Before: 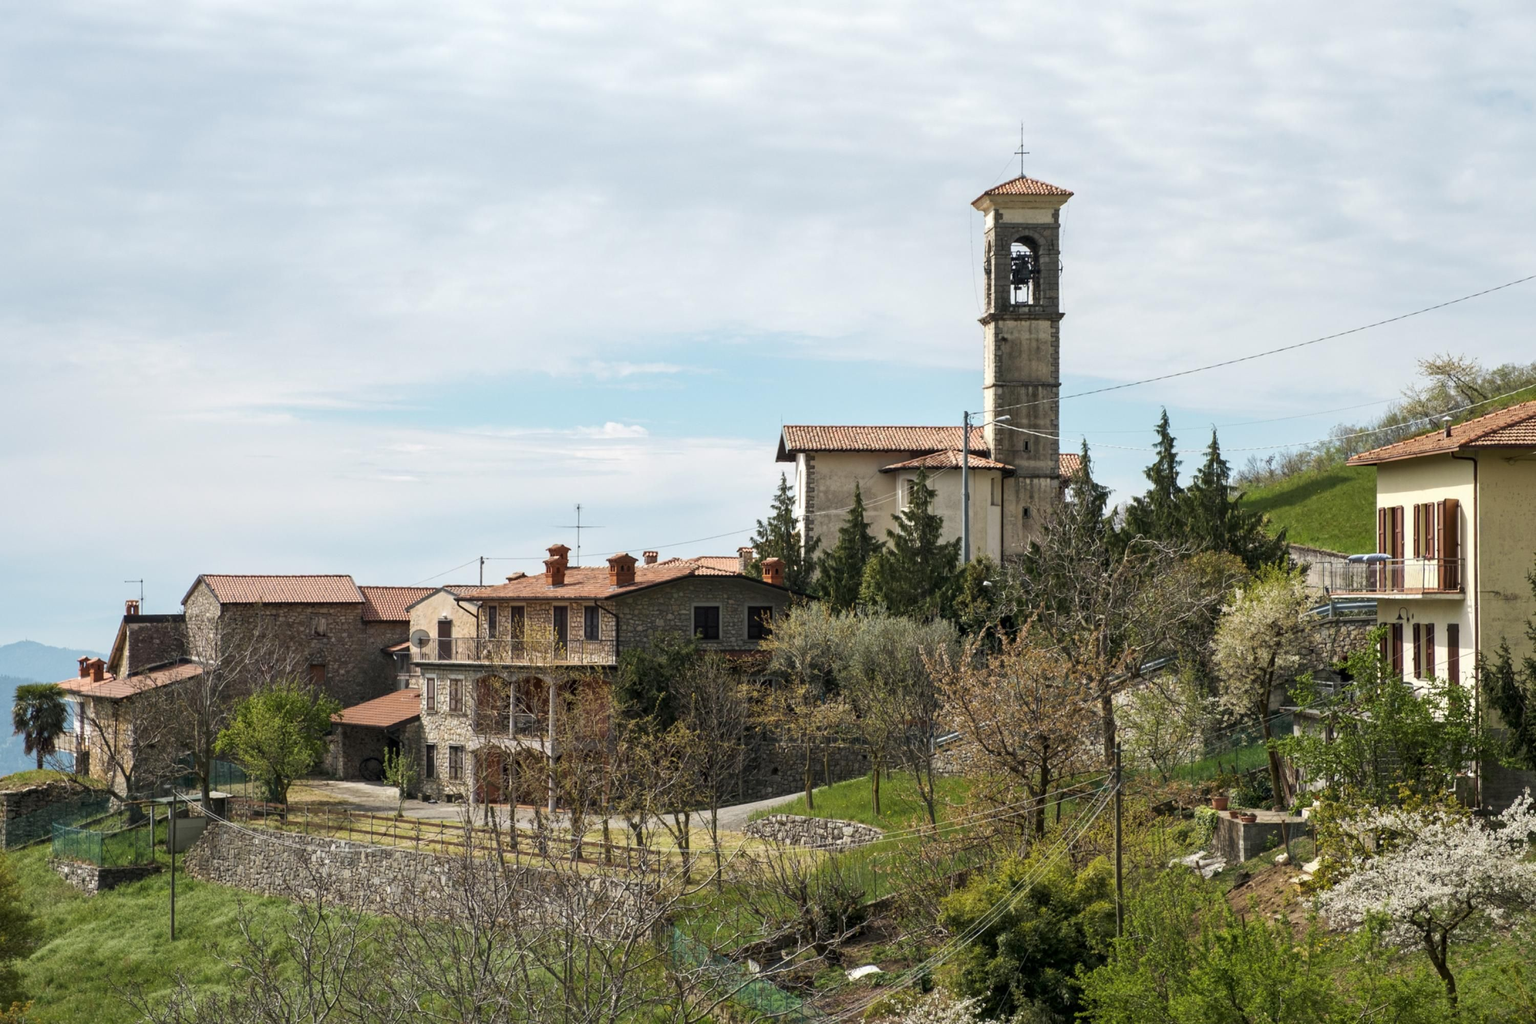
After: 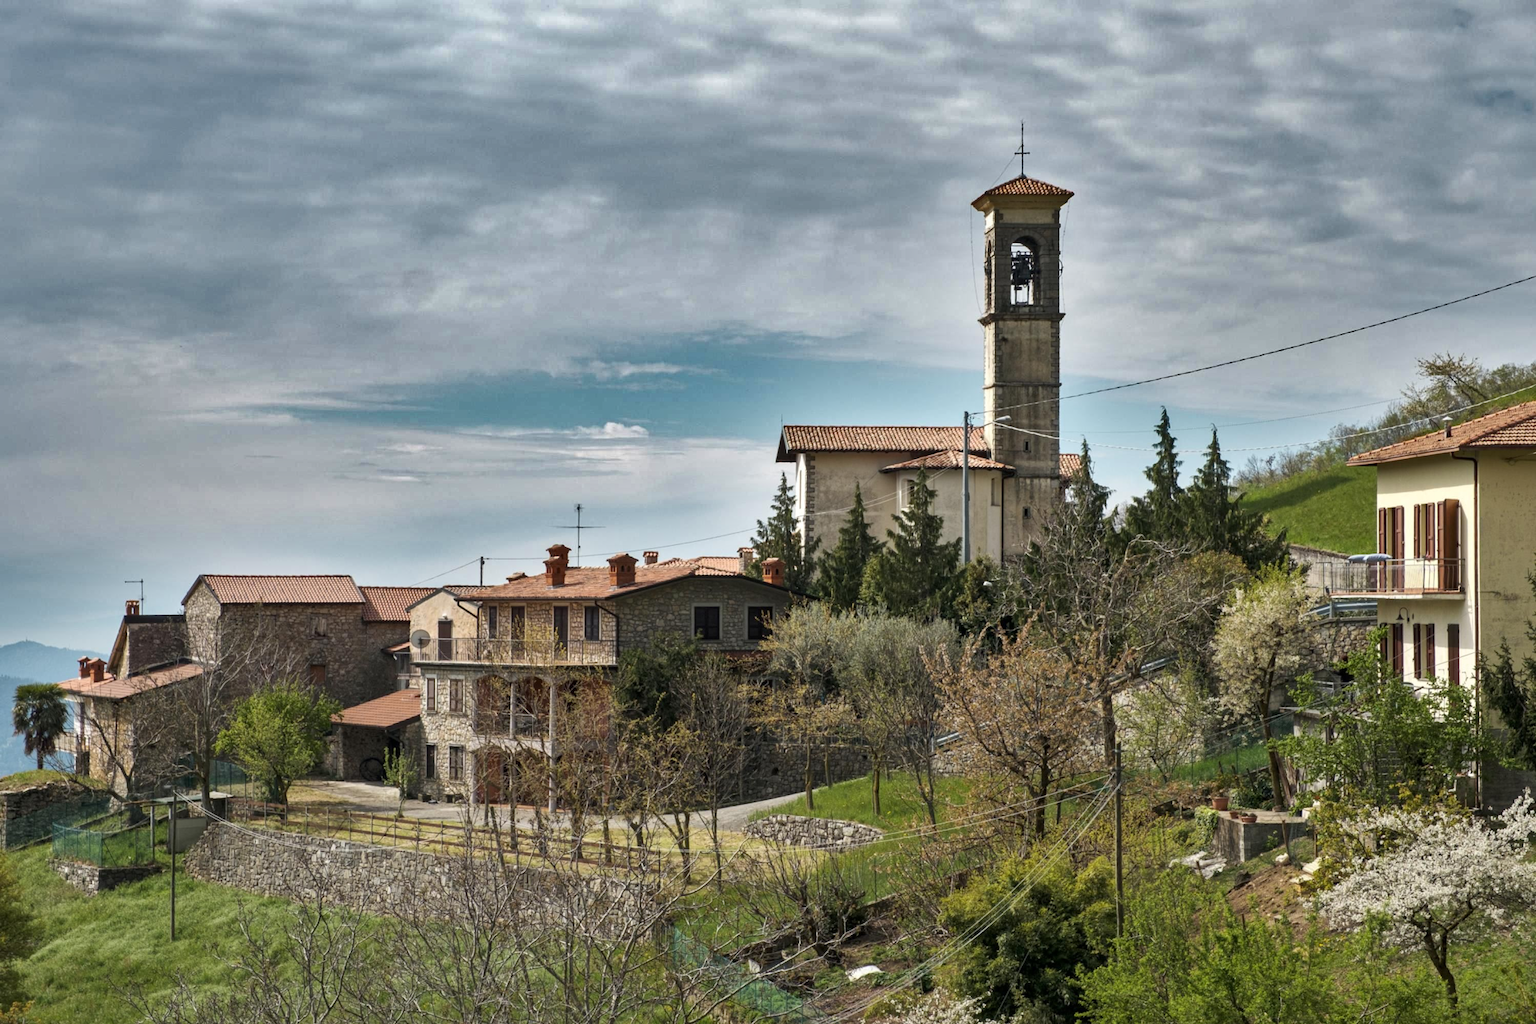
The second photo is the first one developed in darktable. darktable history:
shadows and highlights: shadows 24.5, highlights -78.15, soften with gaussian
tone equalizer: on, module defaults
